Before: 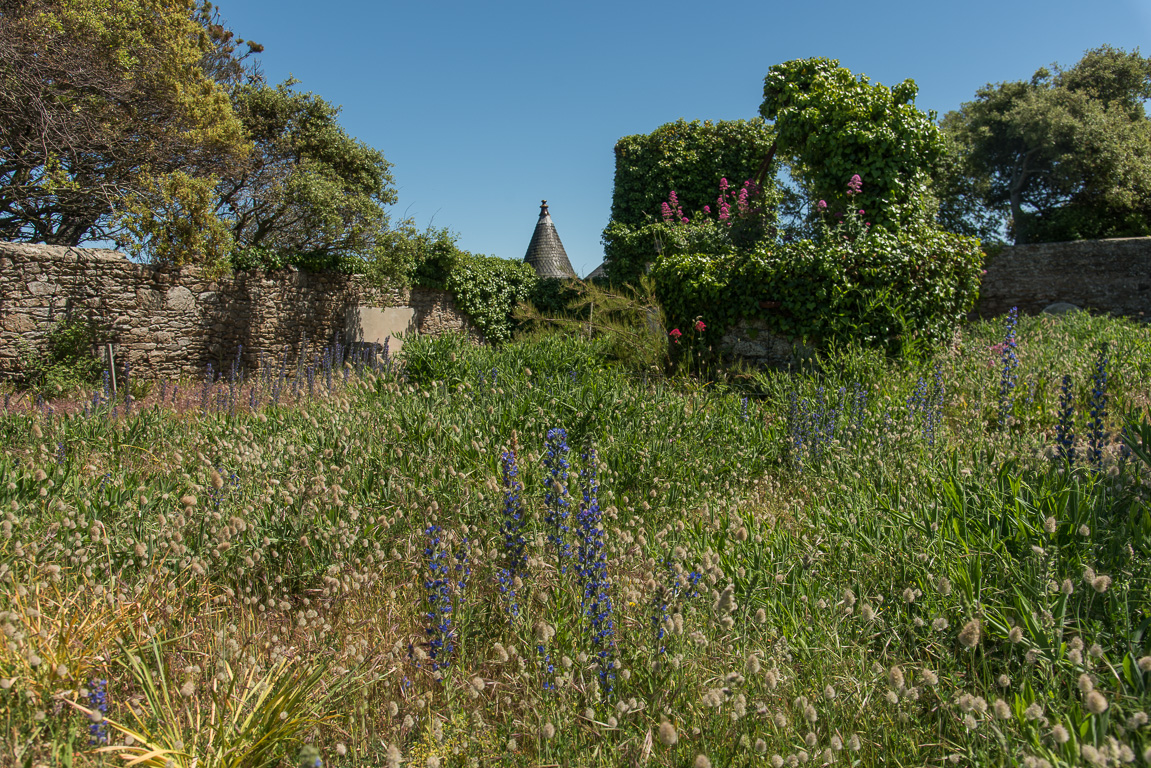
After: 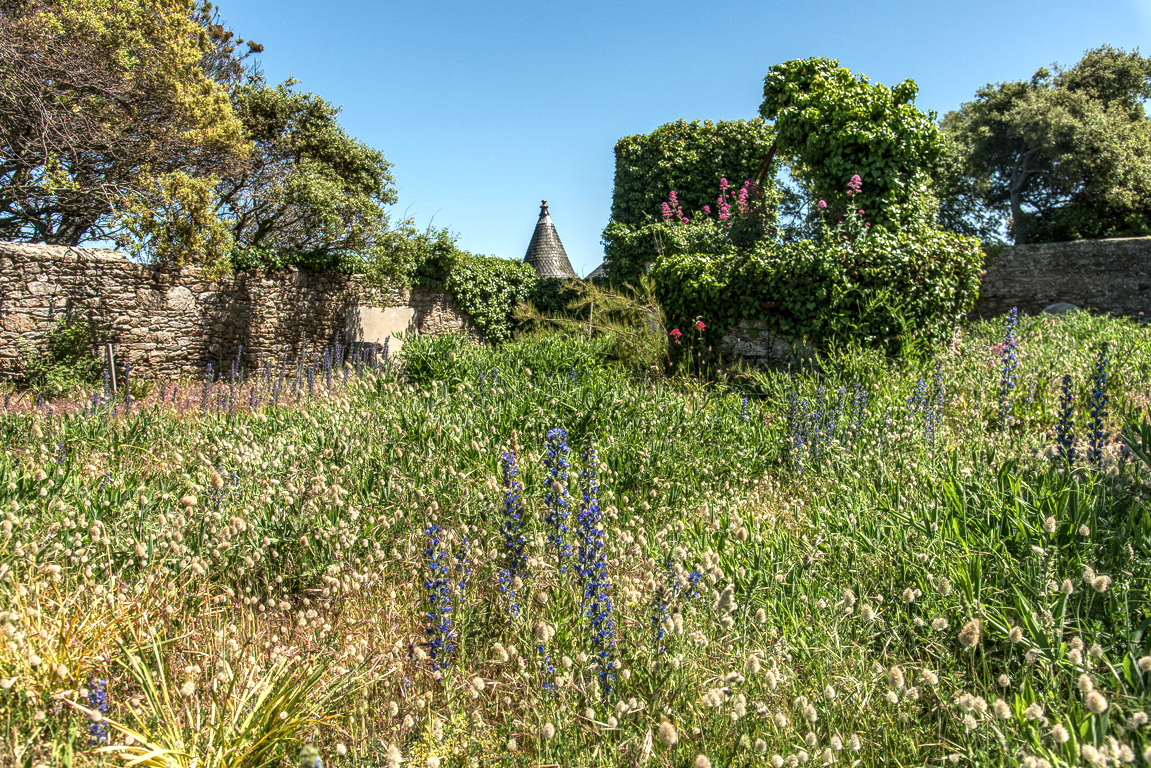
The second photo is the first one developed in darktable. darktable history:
local contrast: detail 144%
tone curve: curves: ch0 [(0, 0.046) (0.04, 0.074) (0.831, 0.861) (1, 1)]; ch1 [(0, 0) (0.146, 0.159) (0.338, 0.365) (0.417, 0.455) (0.489, 0.486) (0.504, 0.502) (0.529, 0.537) (0.563, 0.567) (1, 1)]; ch2 [(0, 0) (0.307, 0.298) (0.388, 0.375) (0.443, 0.456) (0.485, 0.492) (0.544, 0.525) (1, 1)], preserve colors none
shadows and highlights: shadows 36.78, highlights -27.97, soften with gaussian
exposure: black level correction 0, exposure 0.691 EV, compensate exposure bias true, compensate highlight preservation false
